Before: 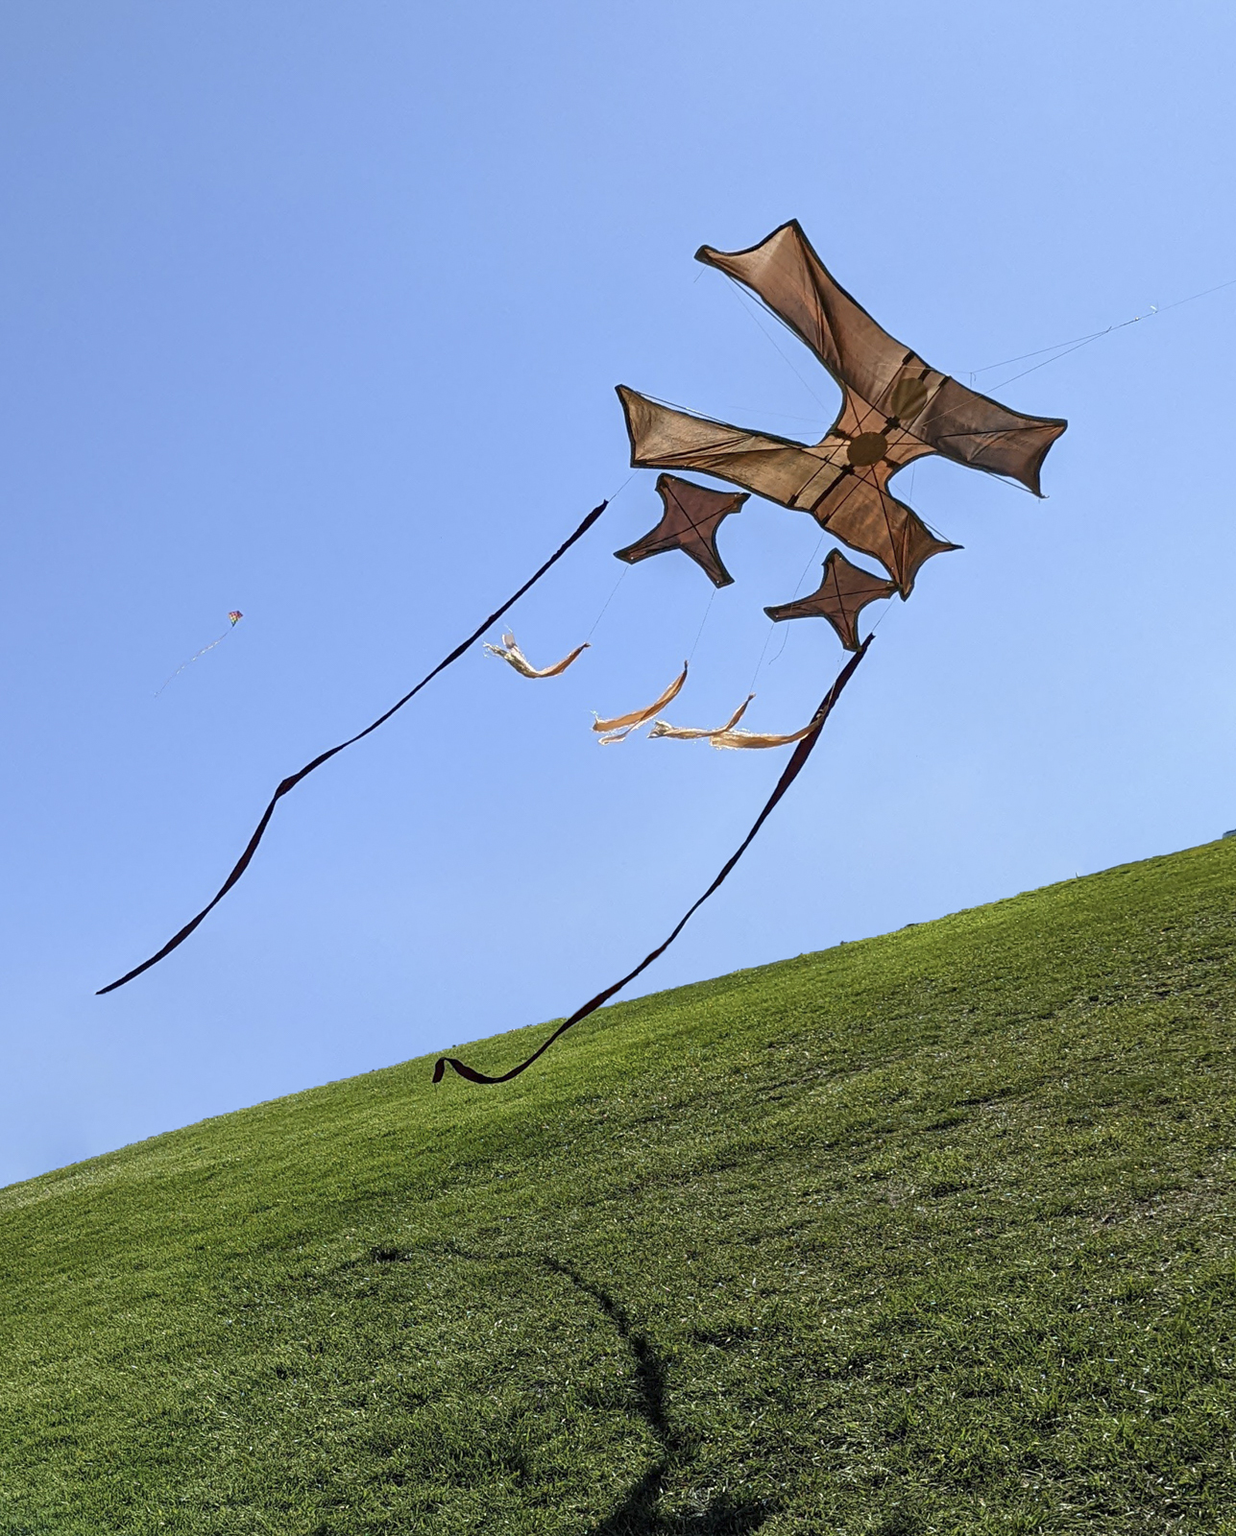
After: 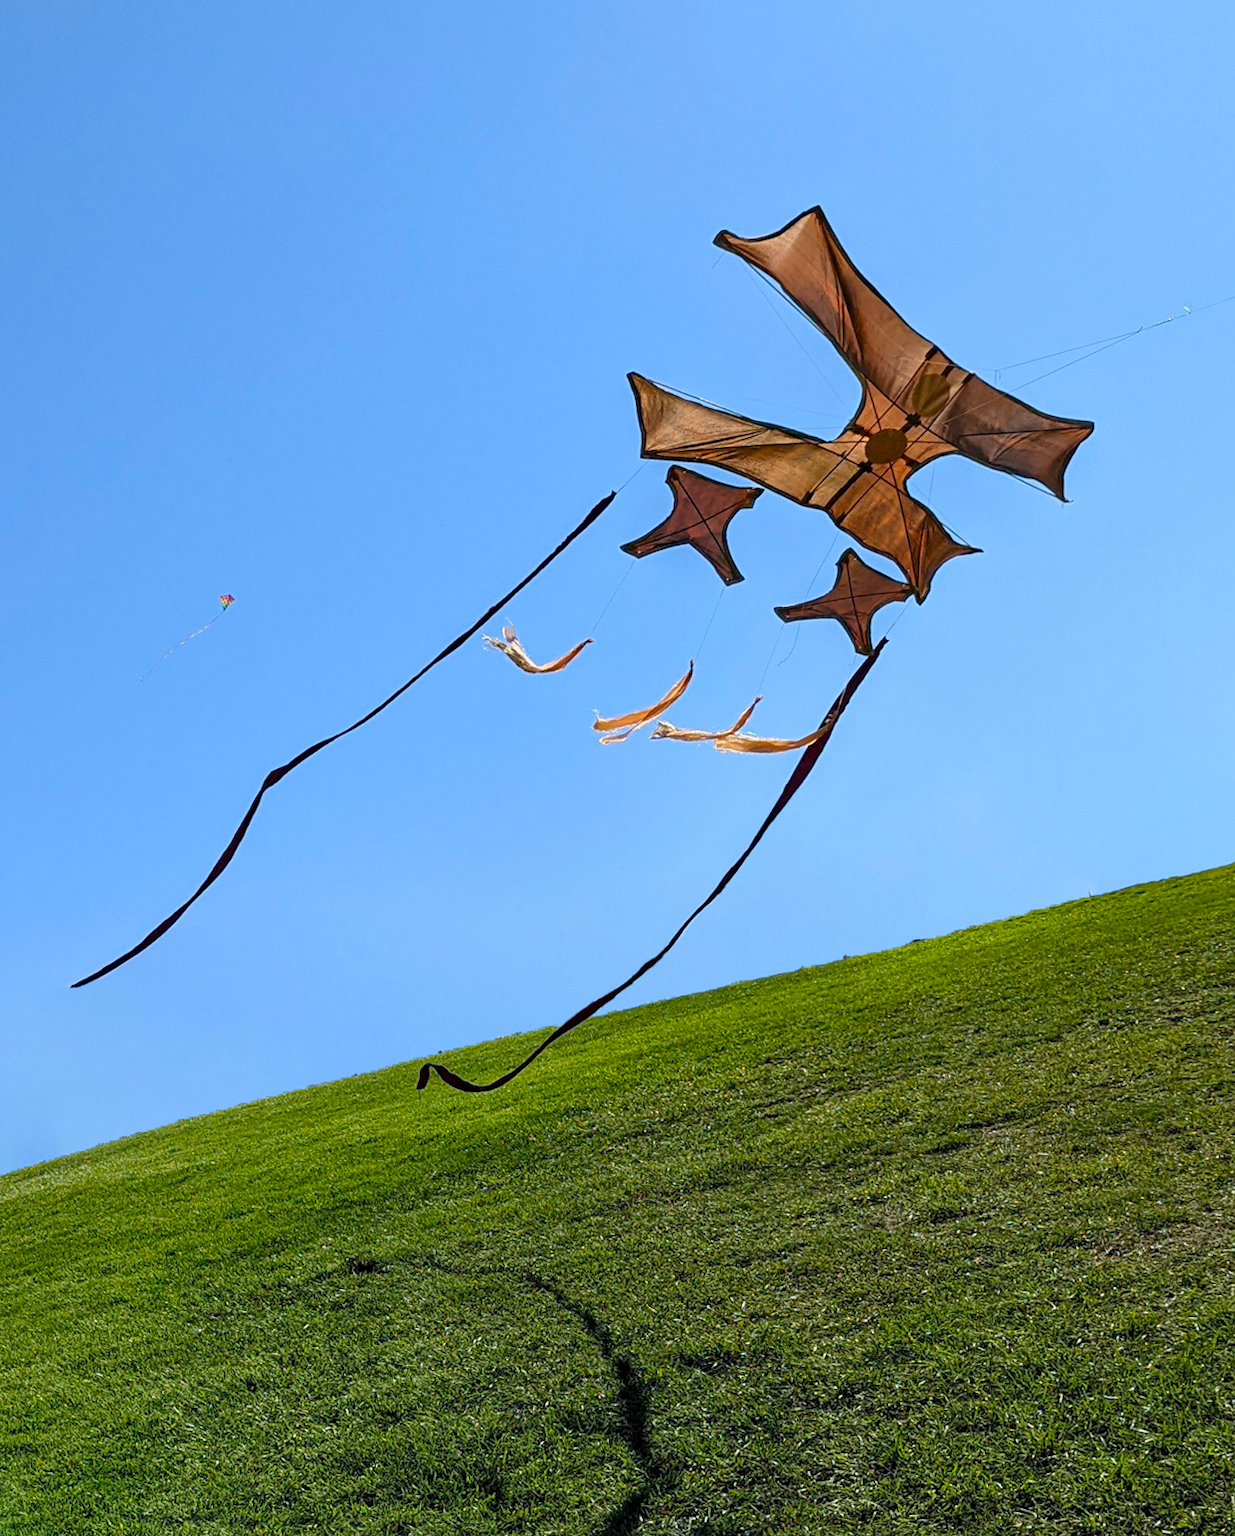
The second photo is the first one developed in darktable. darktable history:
crop and rotate: angle -1.69°
color balance rgb: perceptual saturation grading › global saturation 20%, global vibrance 20%
exposure: exposure -0.05 EV
